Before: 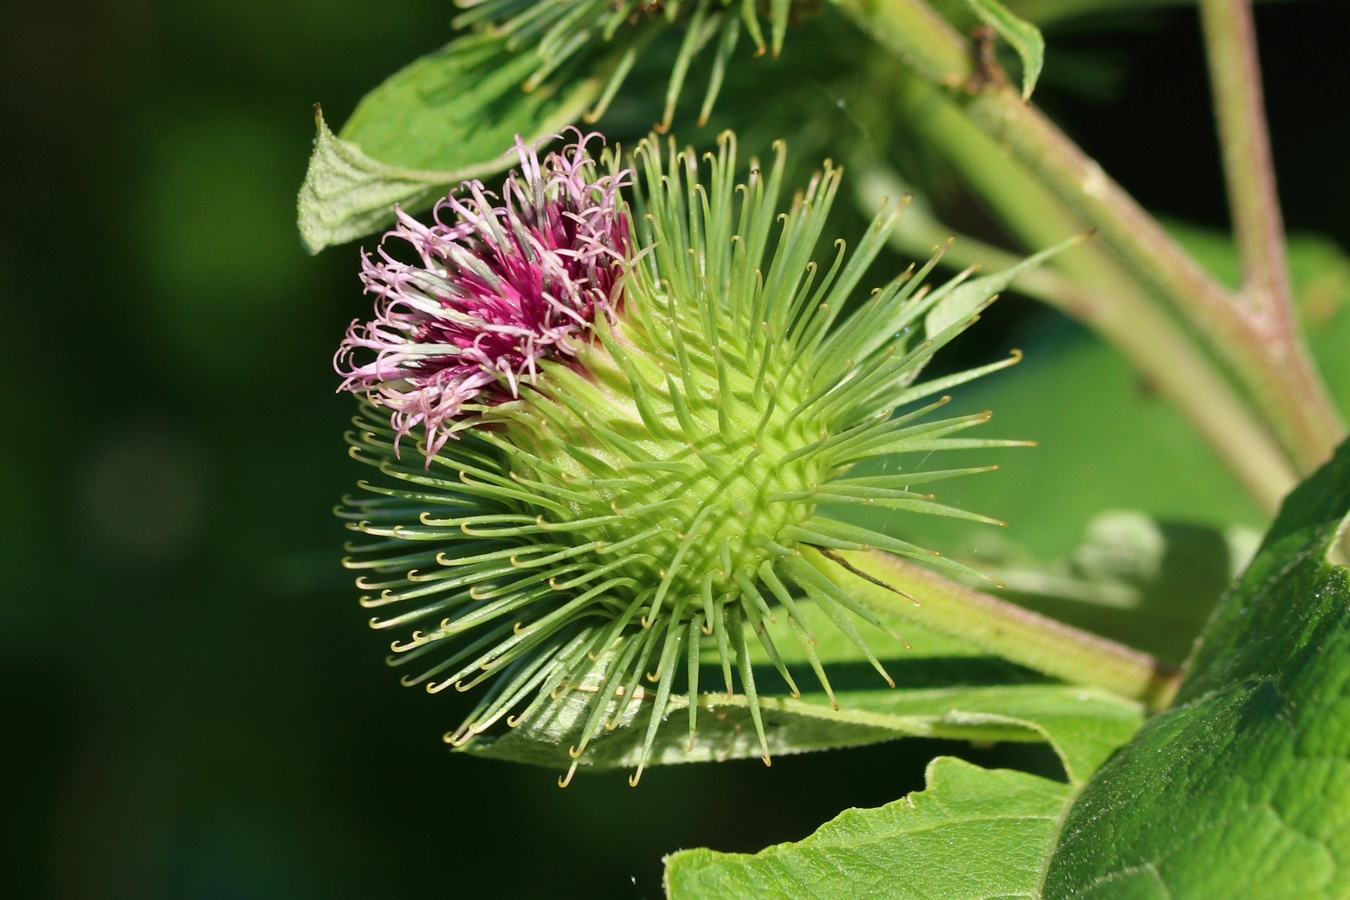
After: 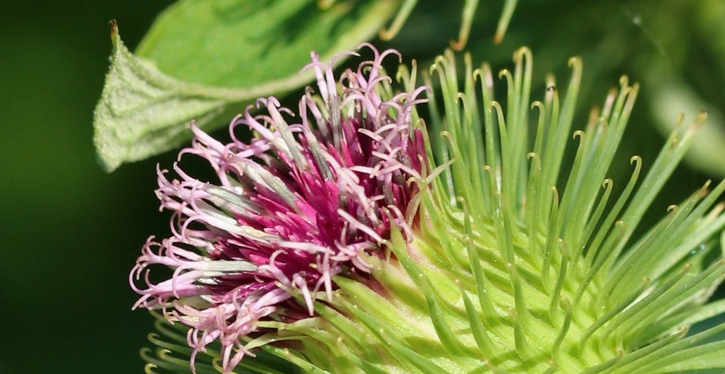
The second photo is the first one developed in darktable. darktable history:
crop: left 15.128%, top 9.23%, right 31.111%, bottom 49.119%
